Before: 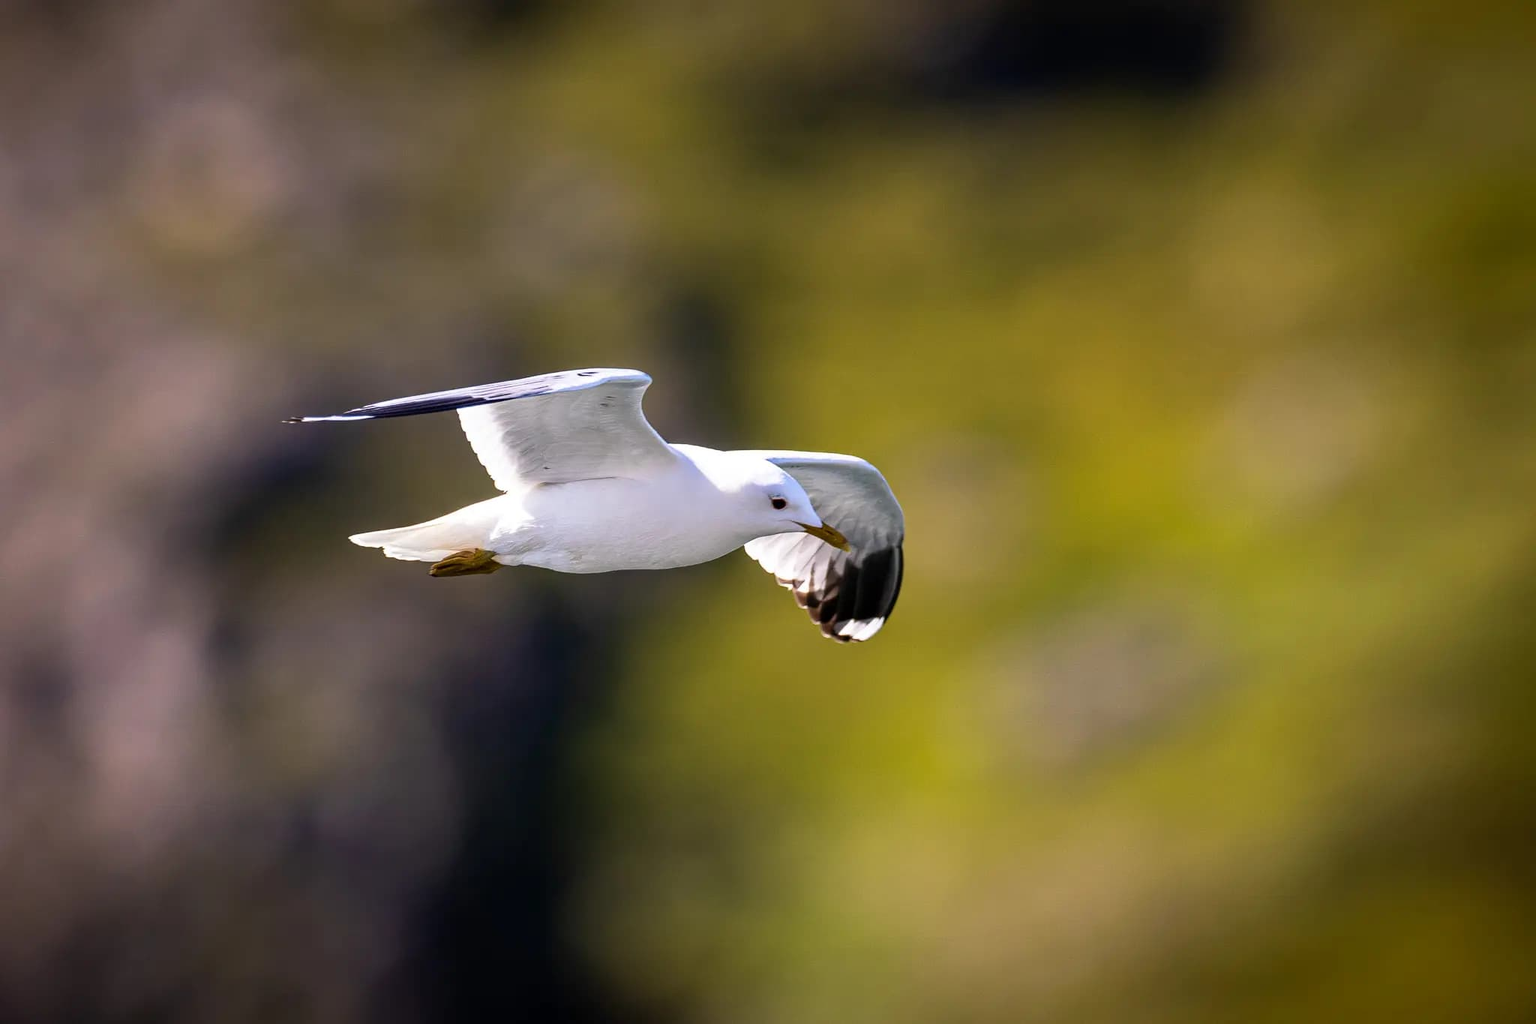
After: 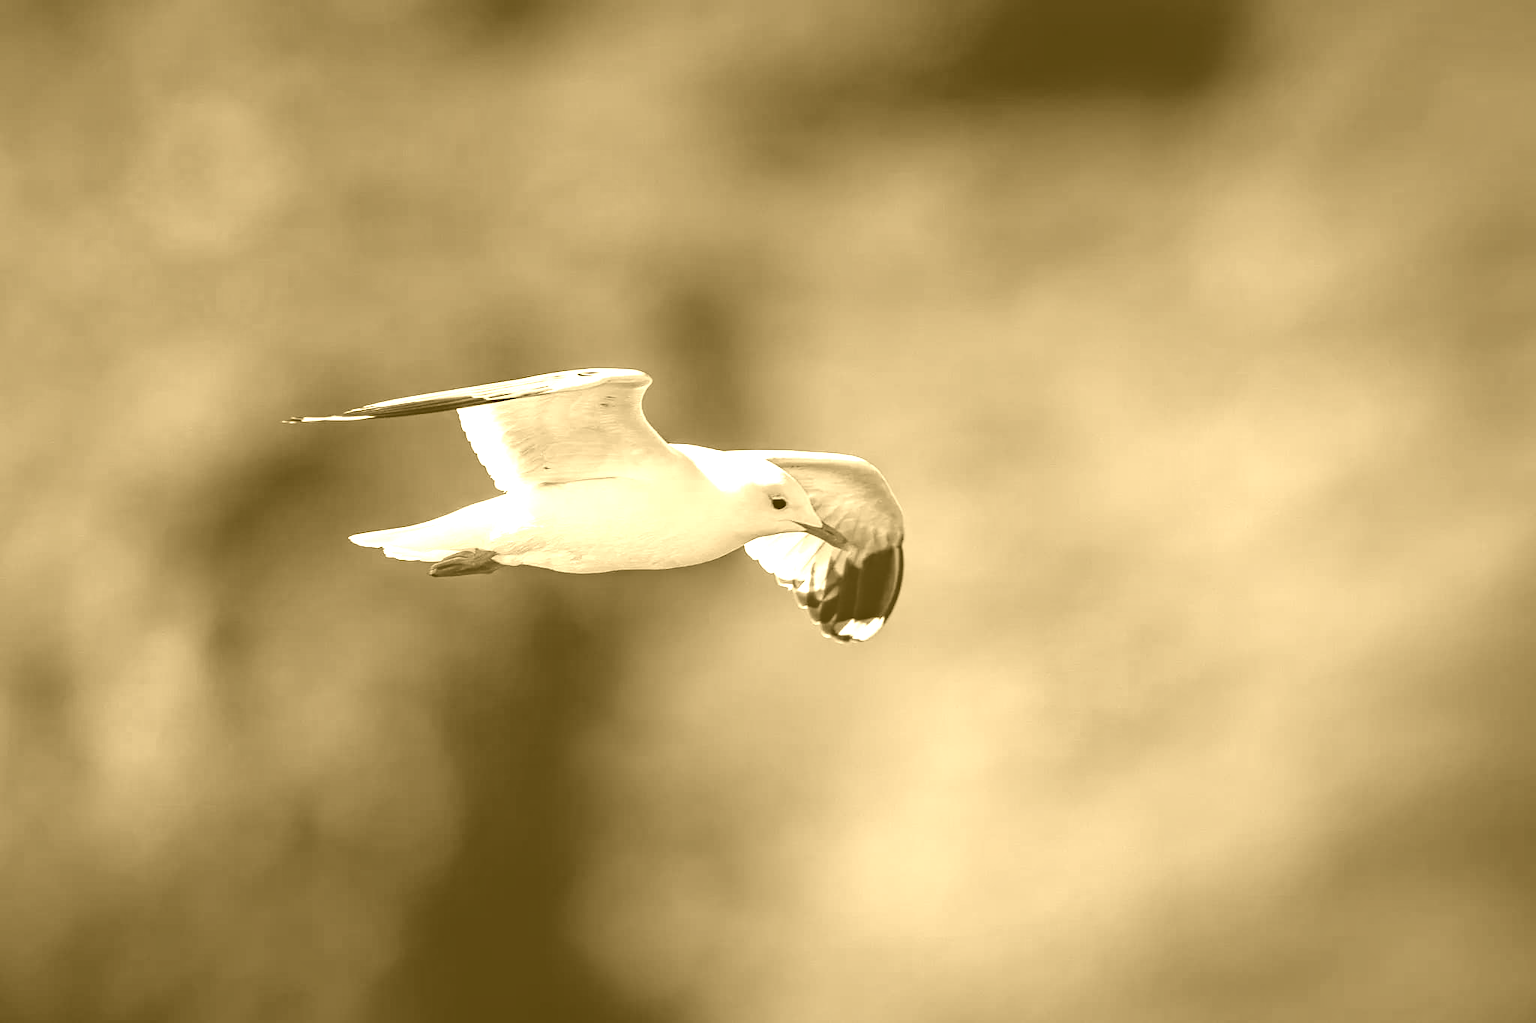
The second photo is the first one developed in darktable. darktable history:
tone equalizer: on, module defaults
color zones: curves: ch0 [(0, 0.5) (0.125, 0.4) (0.25, 0.5) (0.375, 0.4) (0.5, 0.4) (0.625, 0.35) (0.75, 0.35) (0.875, 0.5)]; ch1 [(0, 0.35) (0.125, 0.45) (0.25, 0.35) (0.375, 0.35) (0.5, 0.35) (0.625, 0.35) (0.75, 0.45) (0.875, 0.35)]; ch2 [(0, 0.6) (0.125, 0.5) (0.25, 0.5) (0.375, 0.6) (0.5, 0.6) (0.625, 0.5) (0.75, 0.5) (0.875, 0.5)]
haze removal: compatibility mode true, adaptive false
colorize: hue 36°, source mix 100%
